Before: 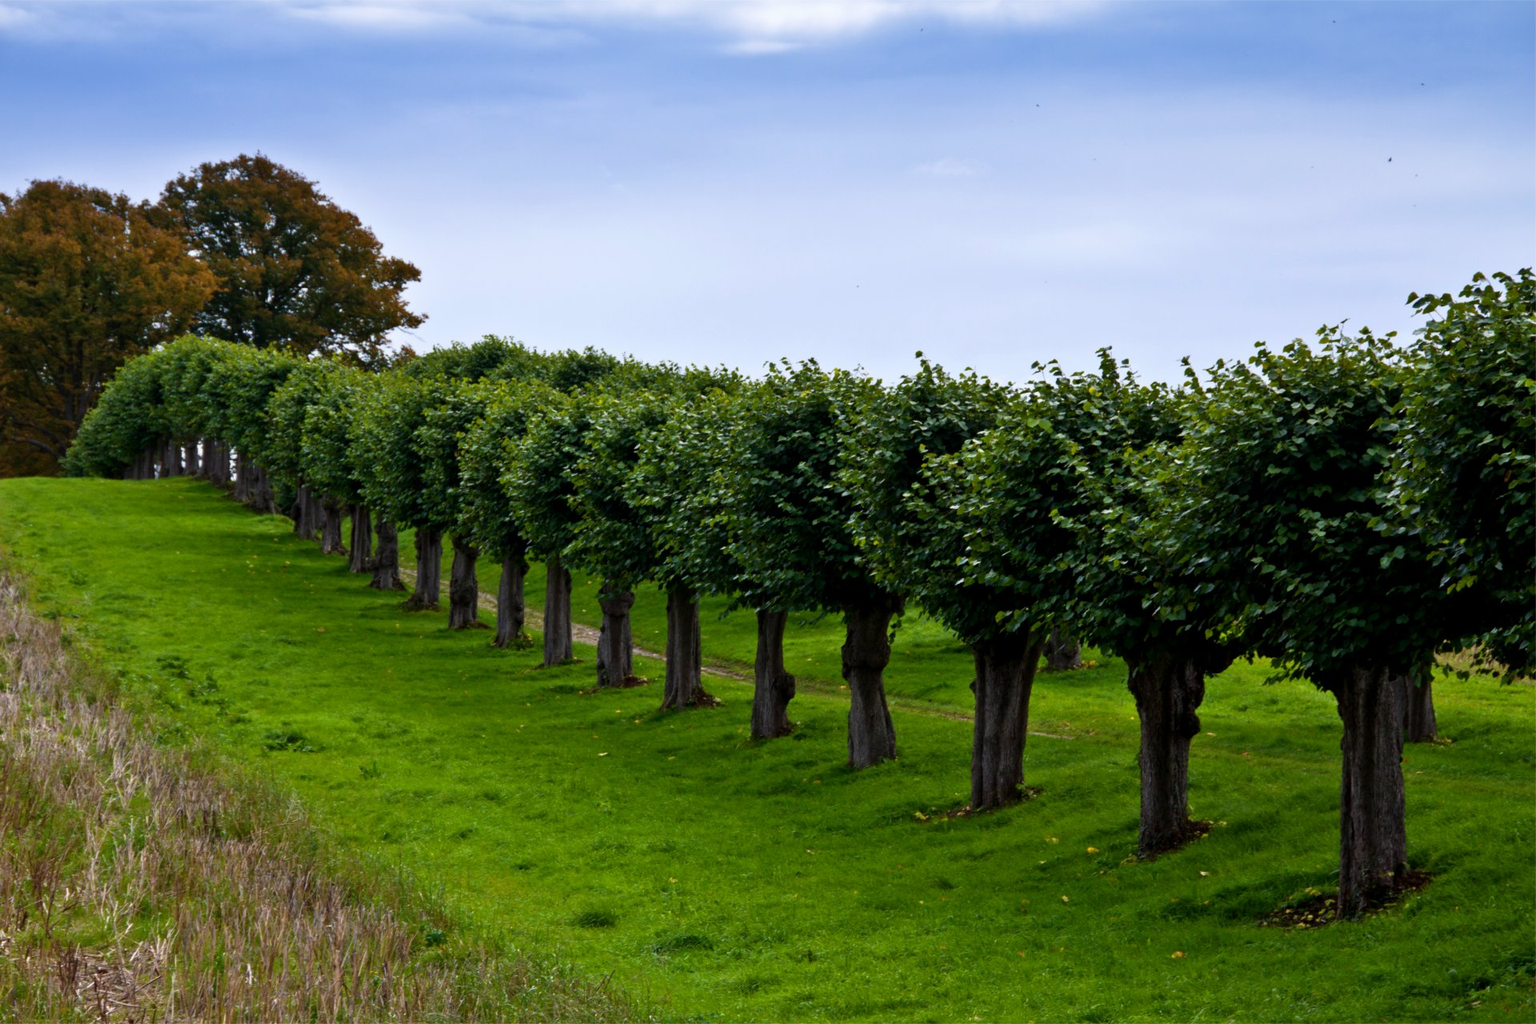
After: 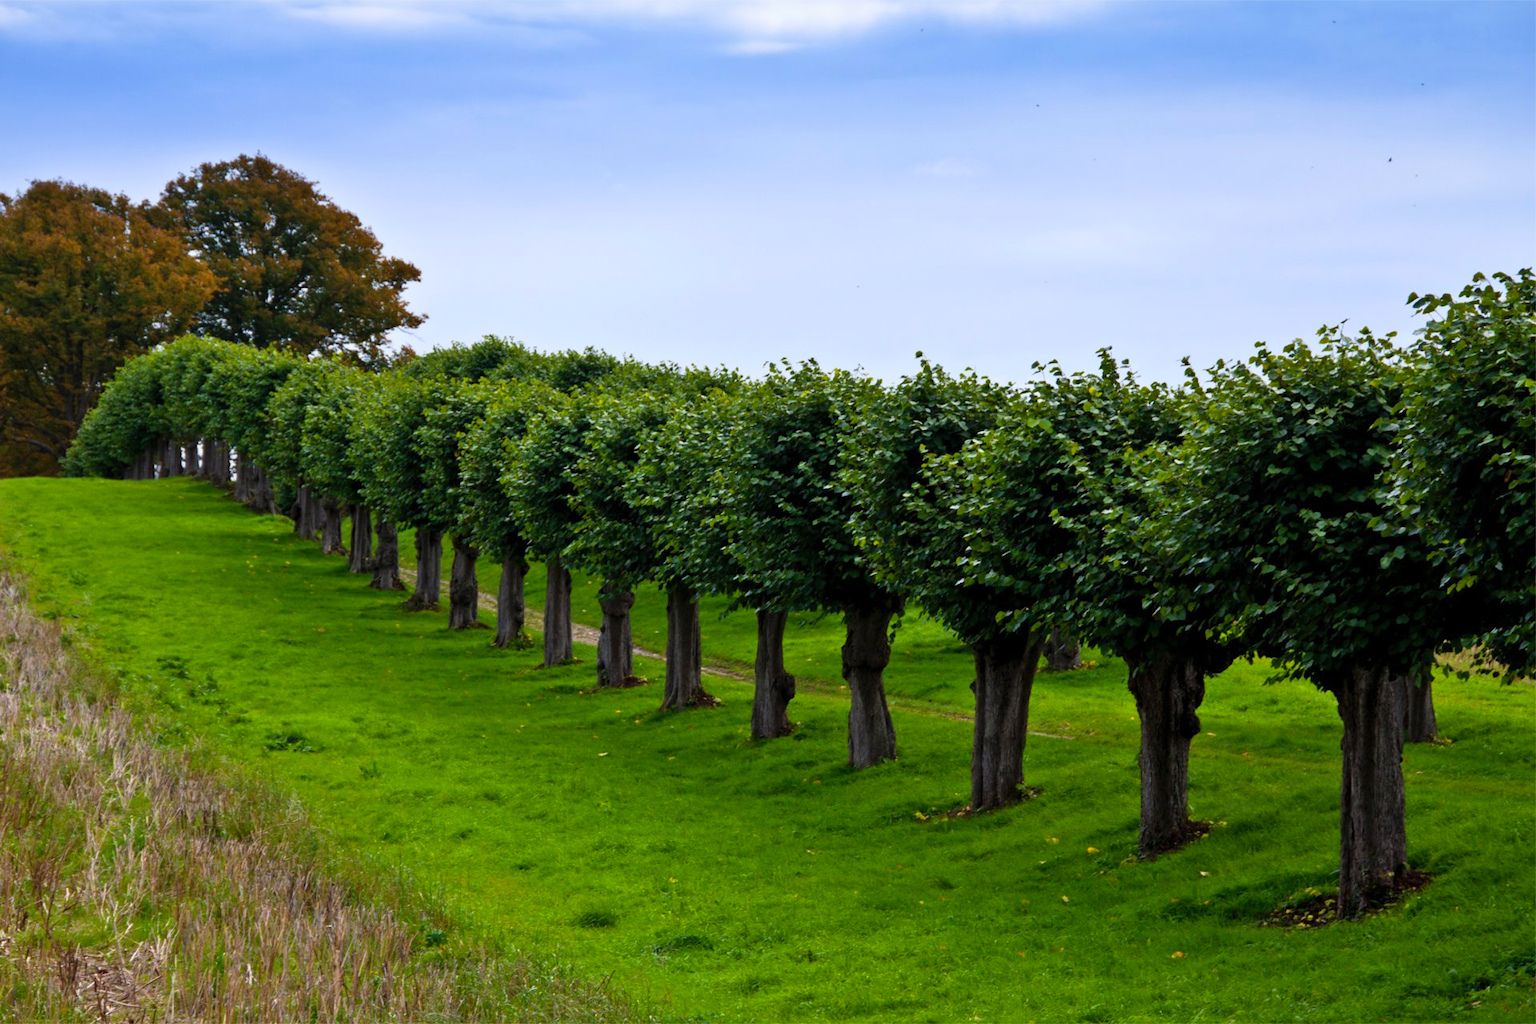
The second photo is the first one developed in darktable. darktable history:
exposure: exposure -0.072 EV, compensate highlight preservation false
contrast brightness saturation: contrast 0.07, brightness 0.08, saturation 0.18
